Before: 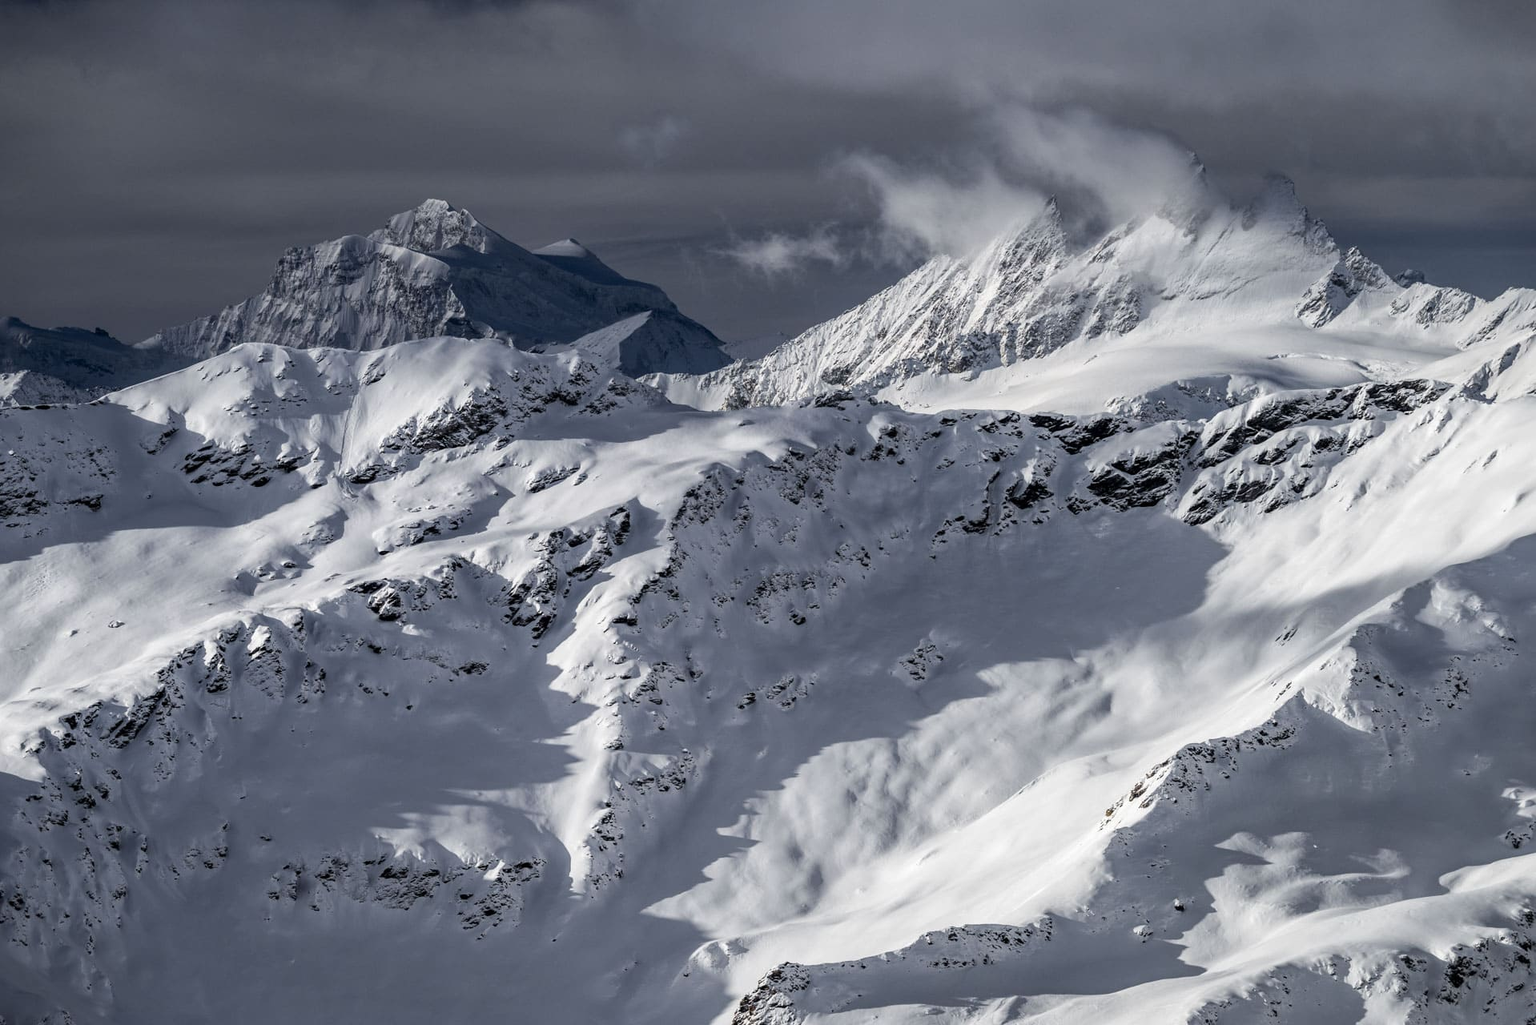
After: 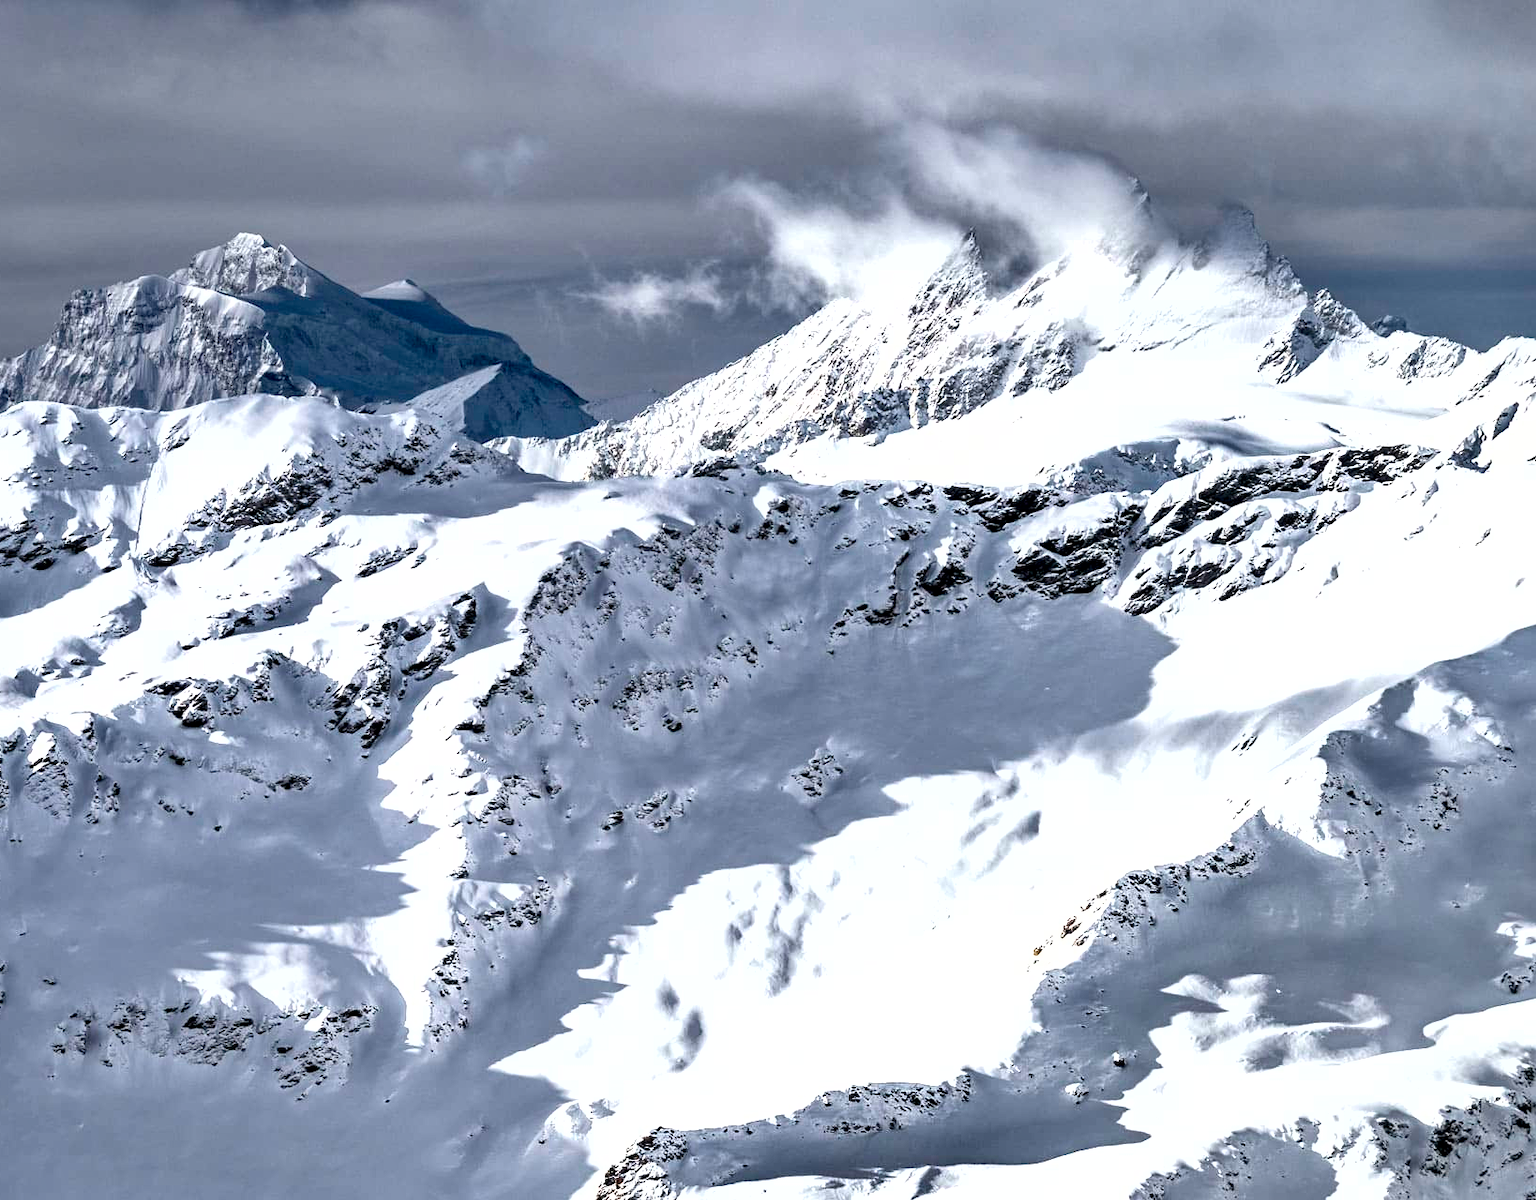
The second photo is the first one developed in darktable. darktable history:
shadows and highlights: low approximation 0.01, soften with gaussian
exposure: black level correction 0.001, exposure 1.398 EV, compensate exposure bias true, compensate highlight preservation false
crop and rotate: left 14.584%
